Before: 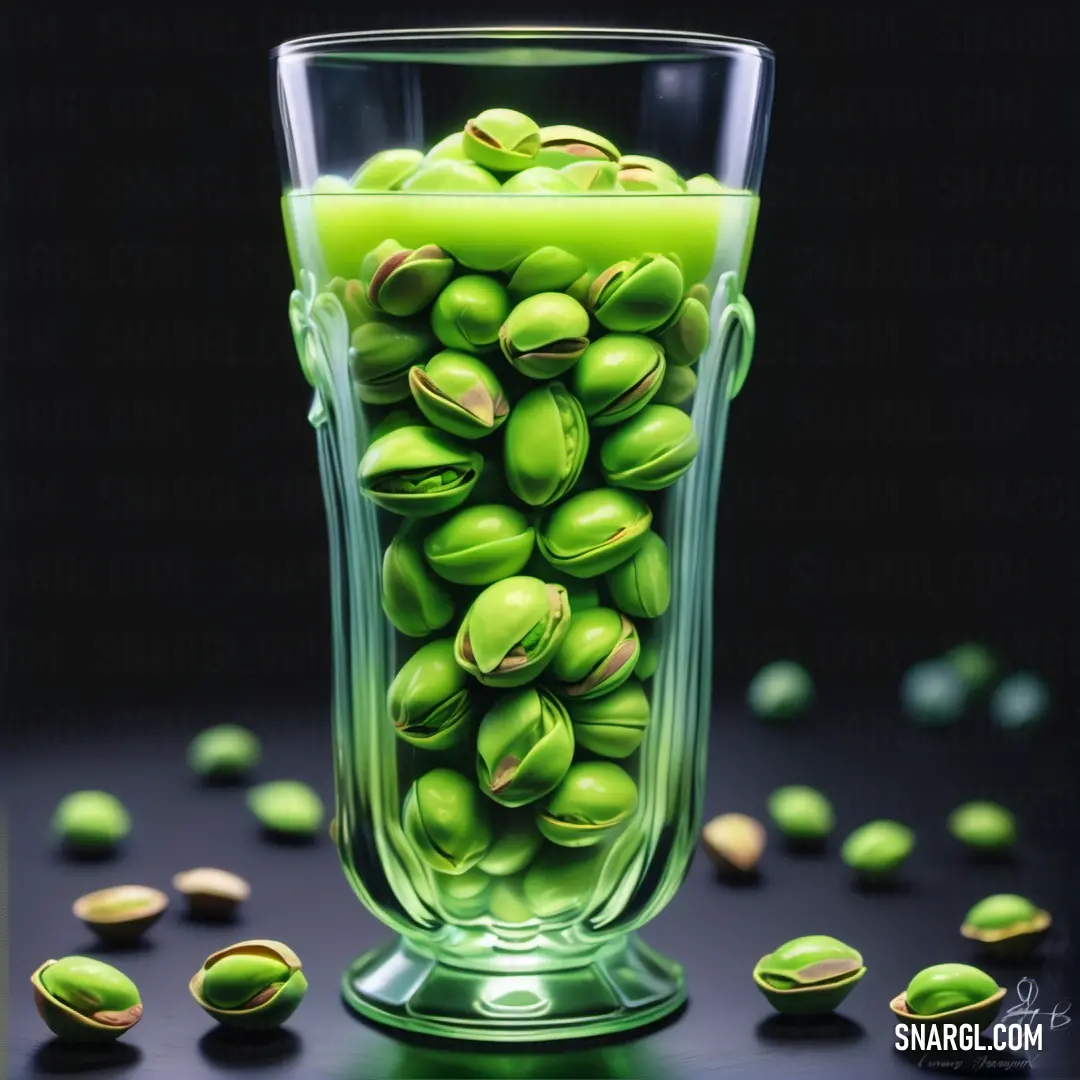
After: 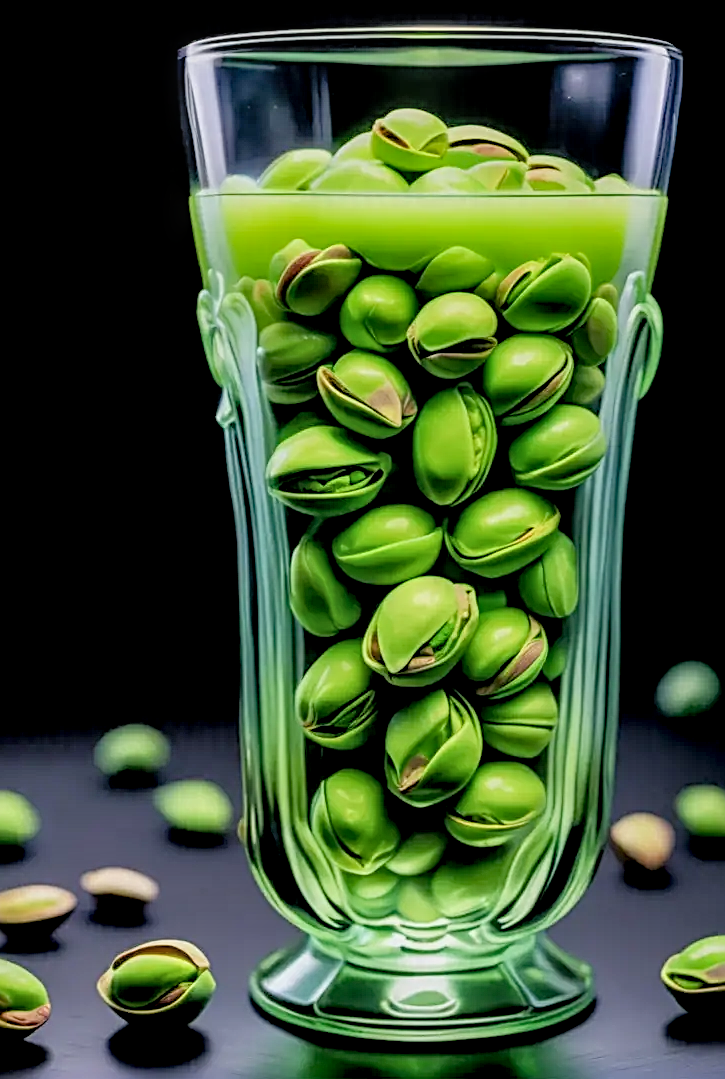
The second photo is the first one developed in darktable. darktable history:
filmic rgb: black relative exposure -7.96 EV, white relative exposure 4.06 EV, threshold 3.02 EV, hardness 4.11, latitude 49.93%, contrast 1.101, enable highlight reconstruction true
crop and rotate: left 8.552%, right 24.315%
local contrast: highlights 60%, shadows 63%, detail 160%
sharpen: radius 2.69, amount 0.658
shadows and highlights: on, module defaults
color balance rgb: global offset › luminance -0.497%, perceptual saturation grading › global saturation 1.278%, perceptual saturation grading › highlights -1.41%, perceptual saturation grading › mid-tones 3.857%, perceptual saturation grading › shadows 8.994%, contrast -10.256%
